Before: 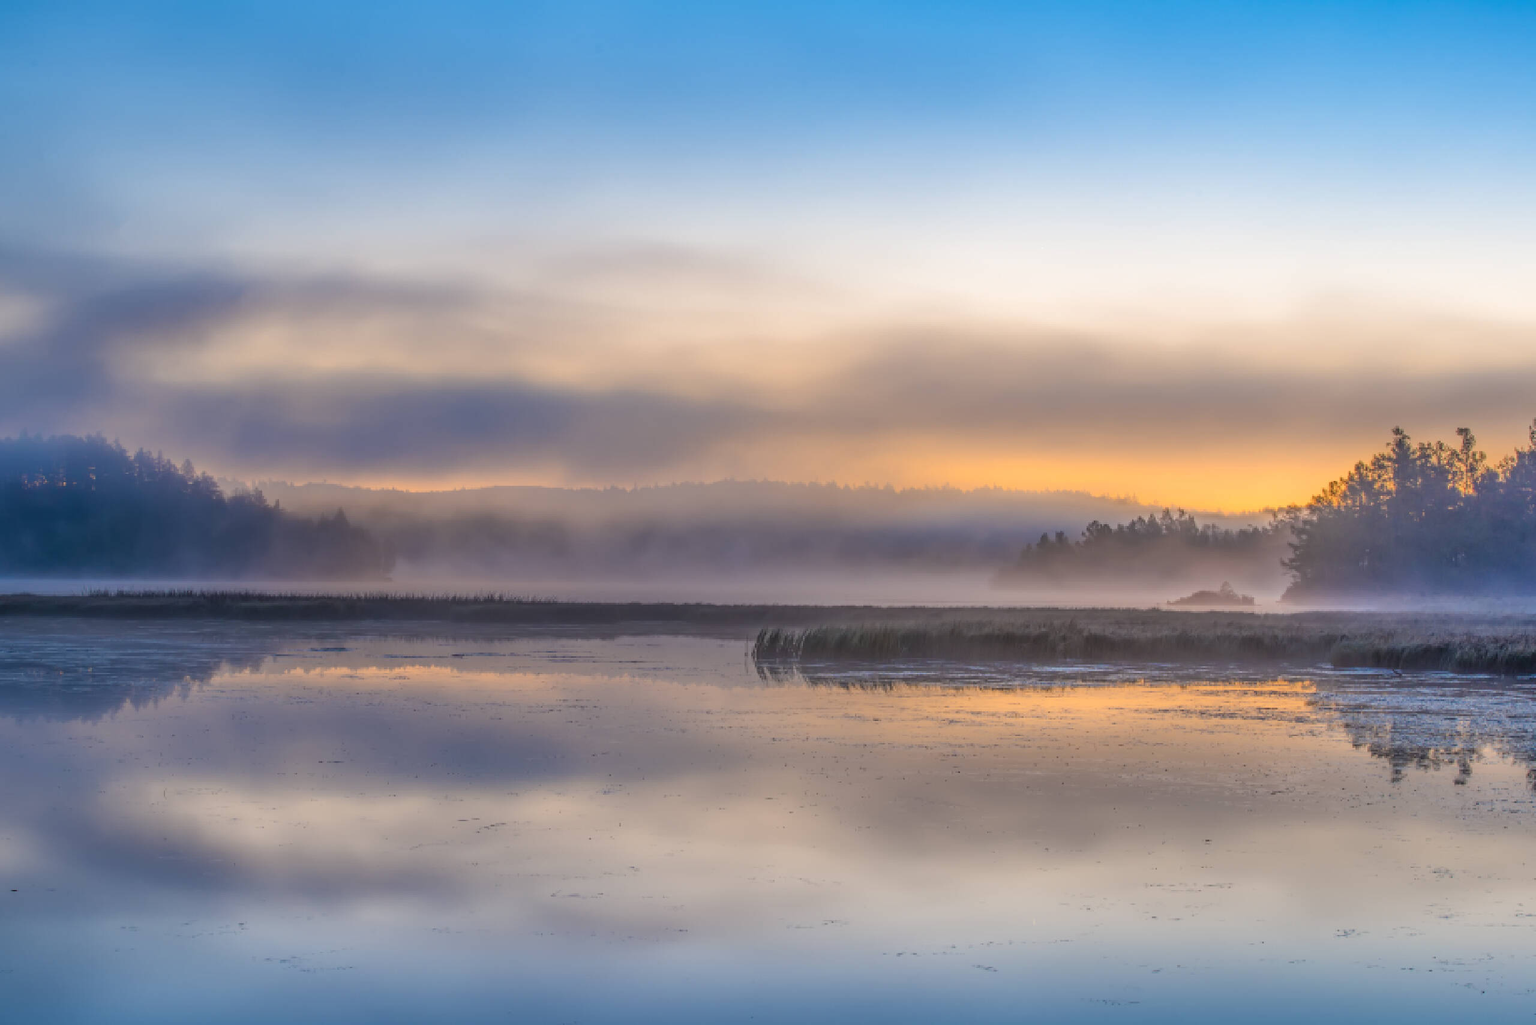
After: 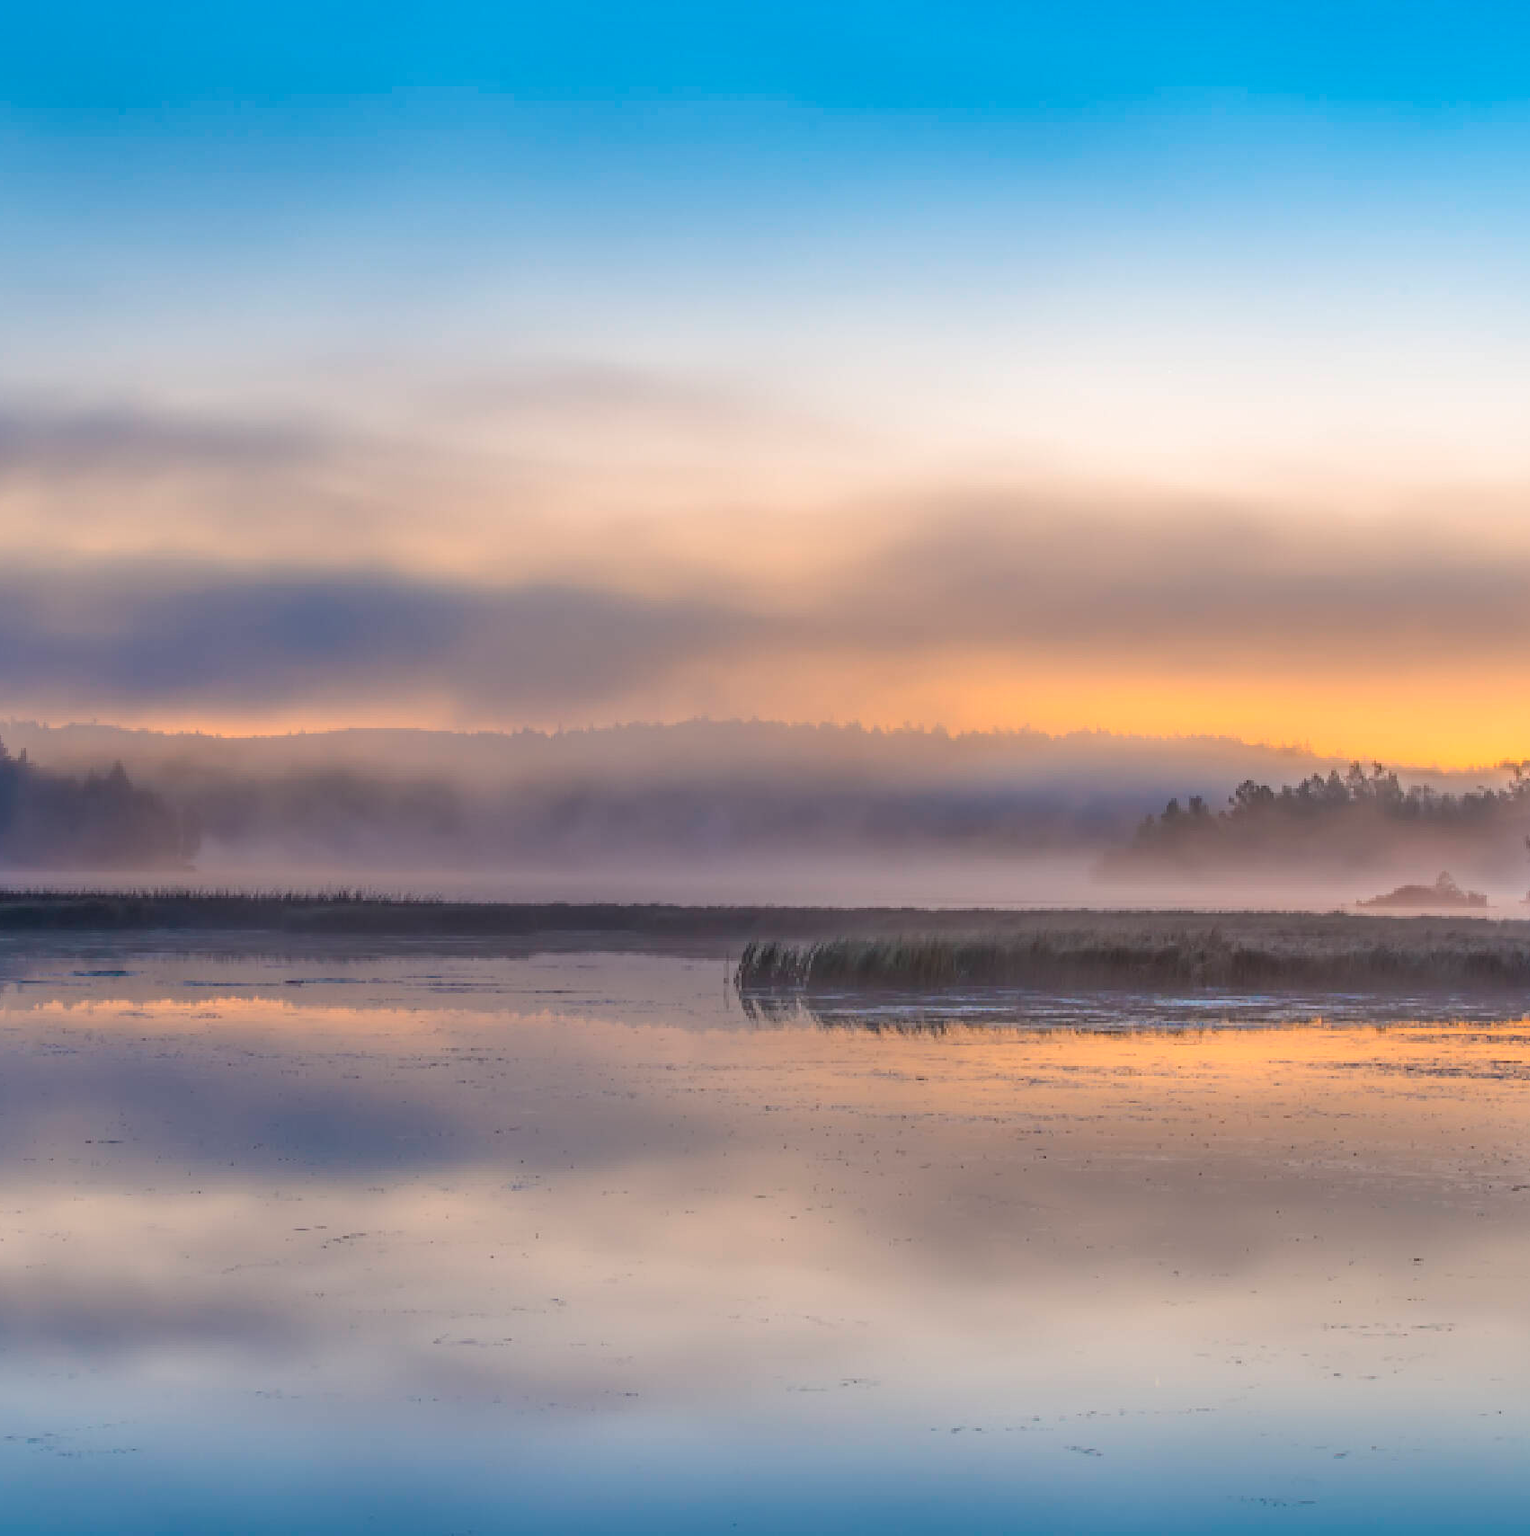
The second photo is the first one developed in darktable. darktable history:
crop: left 17.045%, right 16.429%
